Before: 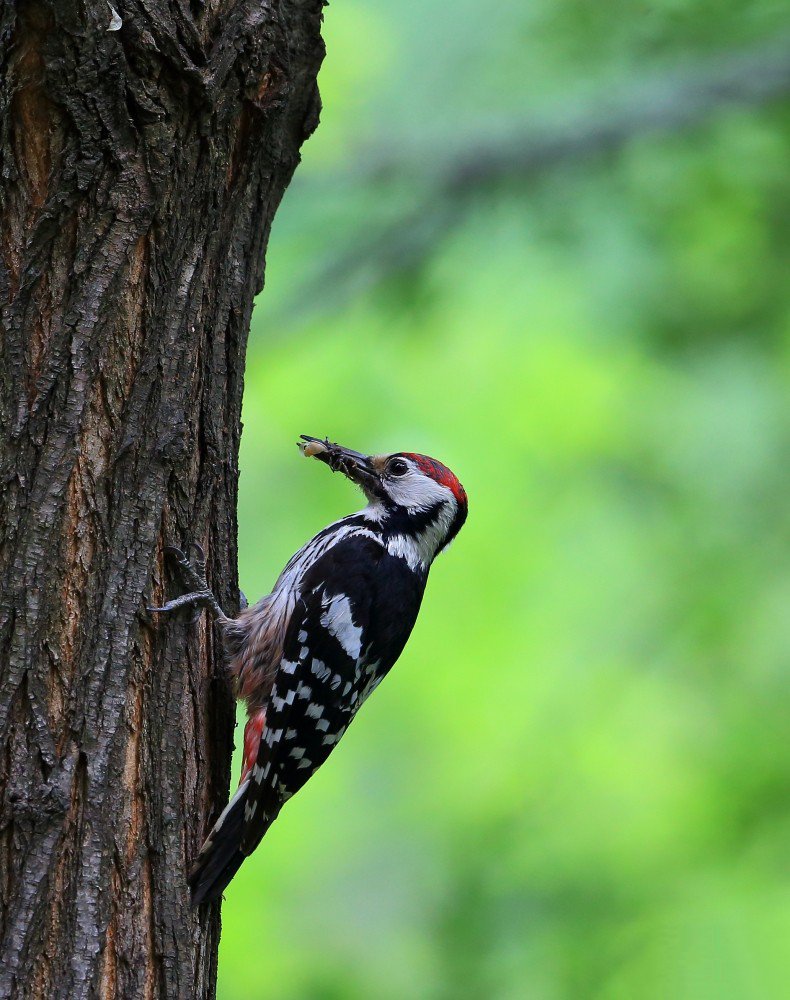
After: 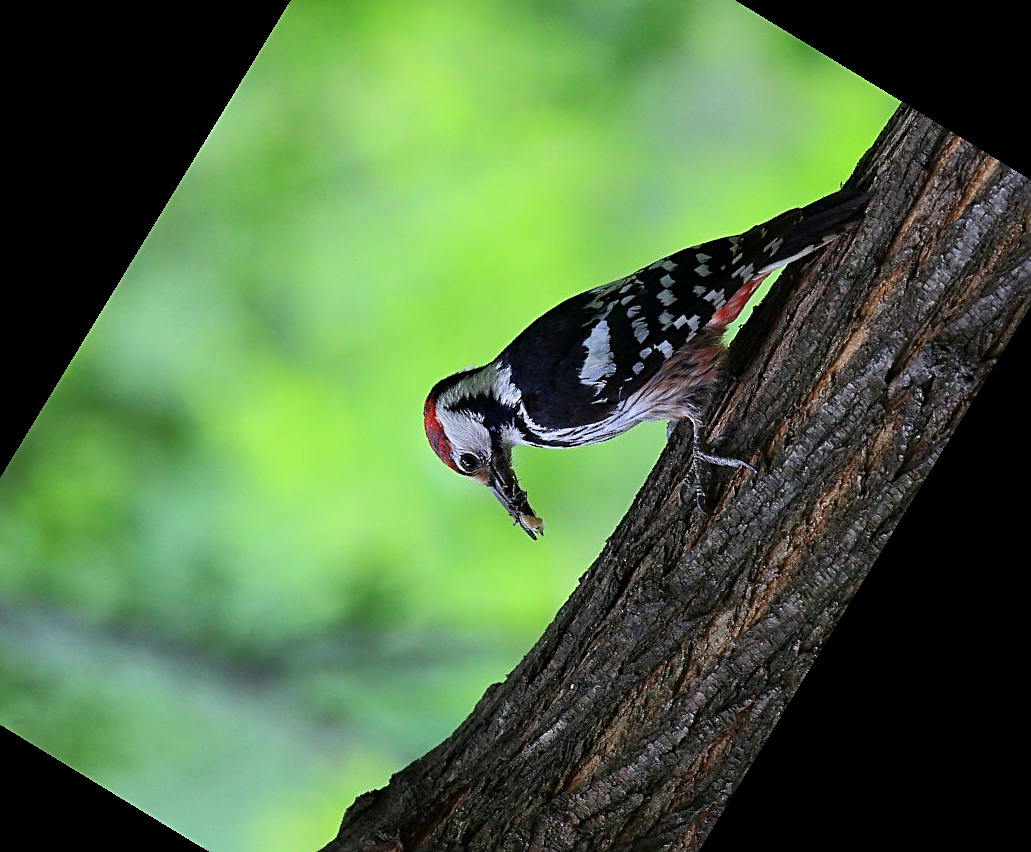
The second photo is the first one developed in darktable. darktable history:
crop and rotate: angle 148.68°, left 9.111%, top 15.603%, right 4.588%, bottom 17.041%
white balance: emerald 1
sharpen: on, module defaults
